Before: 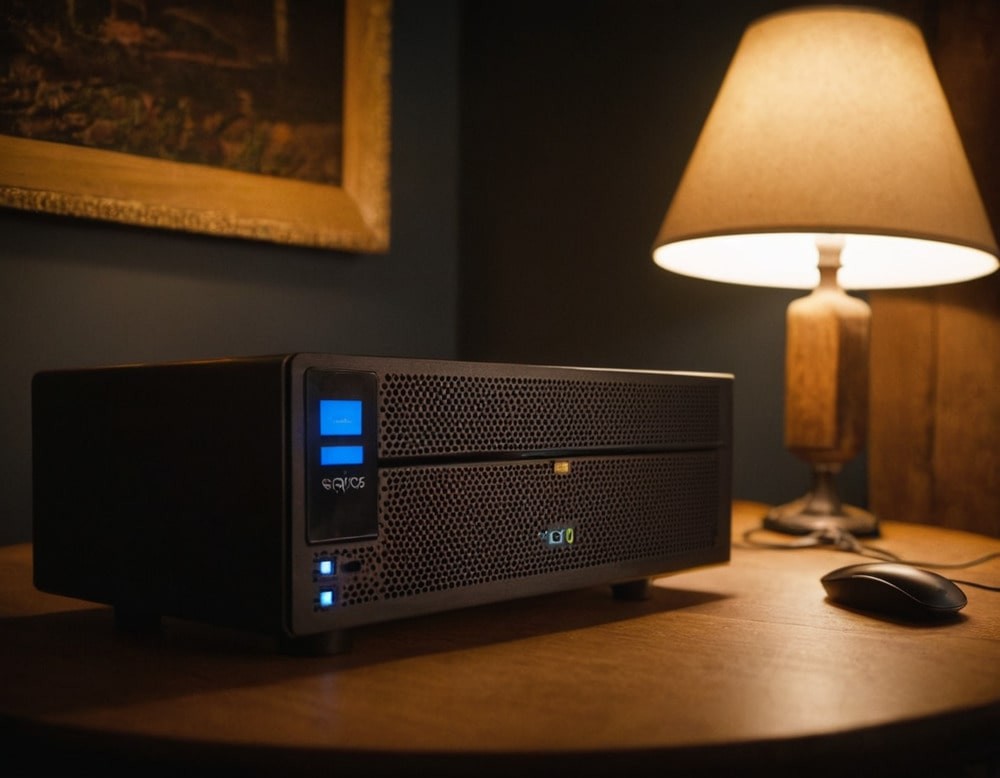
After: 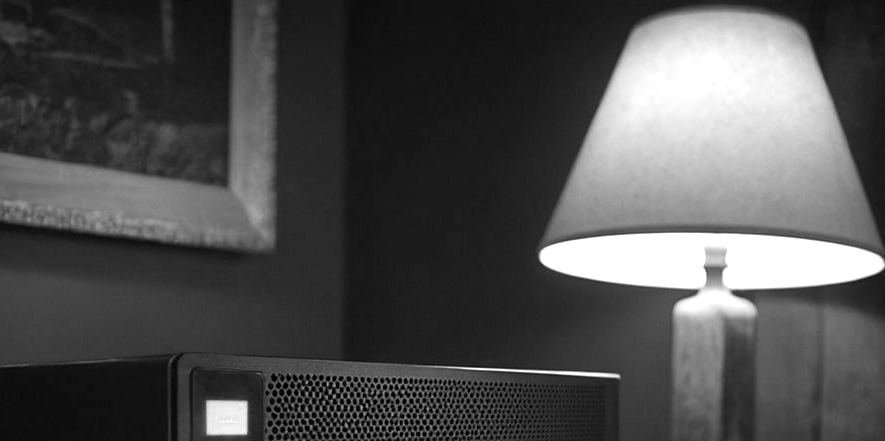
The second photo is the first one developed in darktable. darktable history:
exposure: exposure 0.786 EV, compensate exposure bias true, compensate highlight preservation false
color calibration: output gray [0.253, 0.26, 0.487, 0], x 0.37, y 0.382, temperature 4303.13 K
sharpen: radius 1.443, amount 0.392, threshold 1.521
crop and rotate: left 11.484%, bottom 43.286%
